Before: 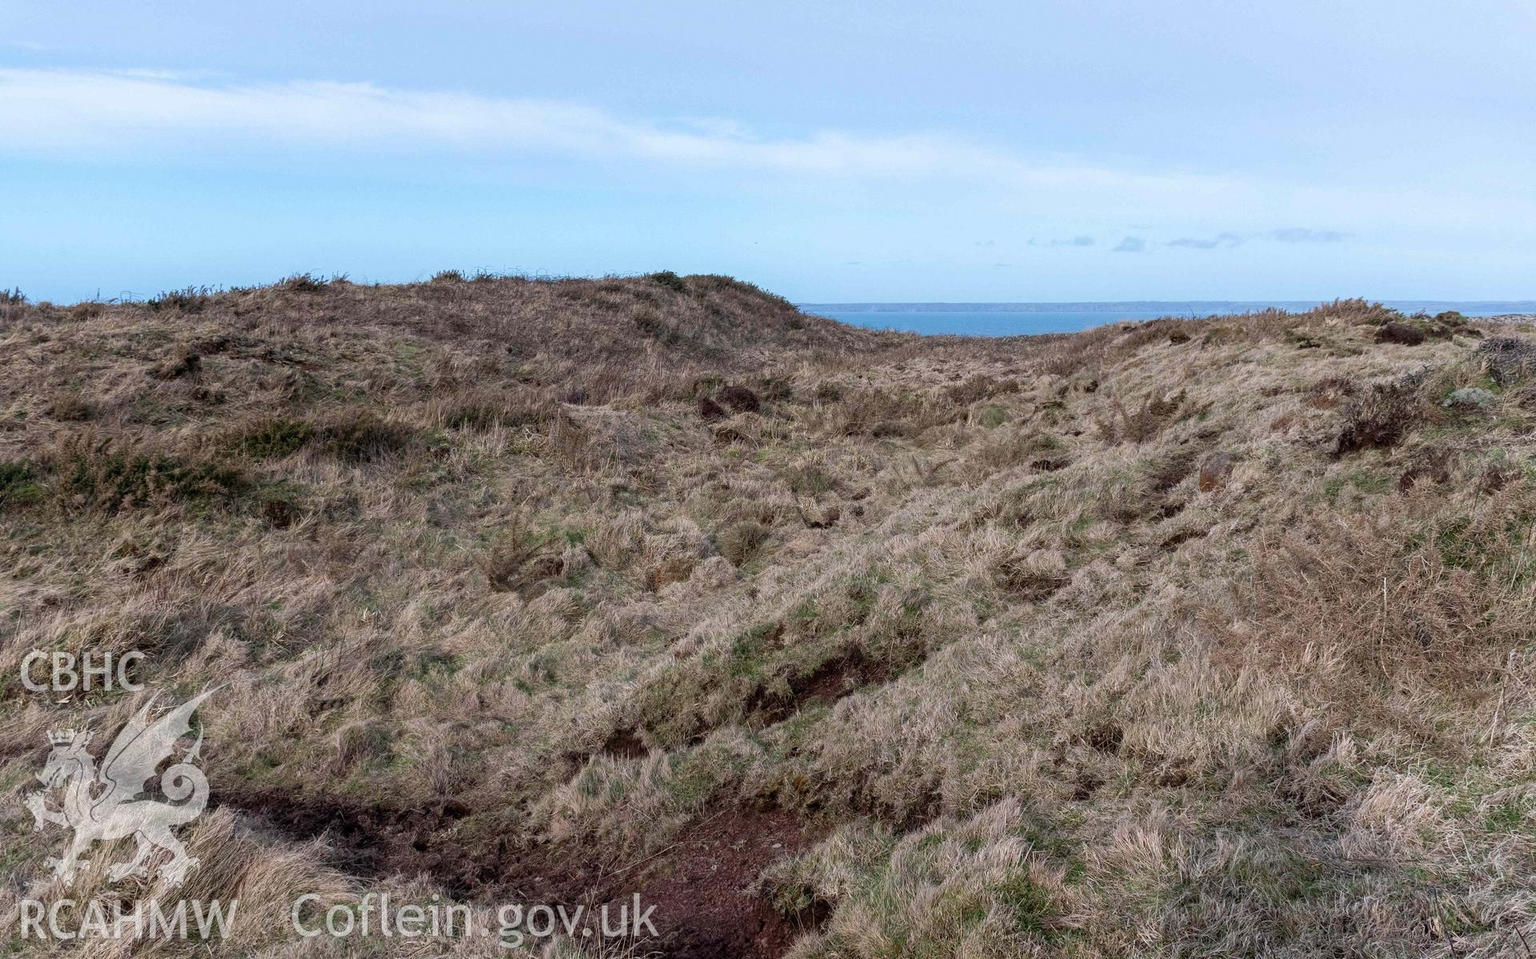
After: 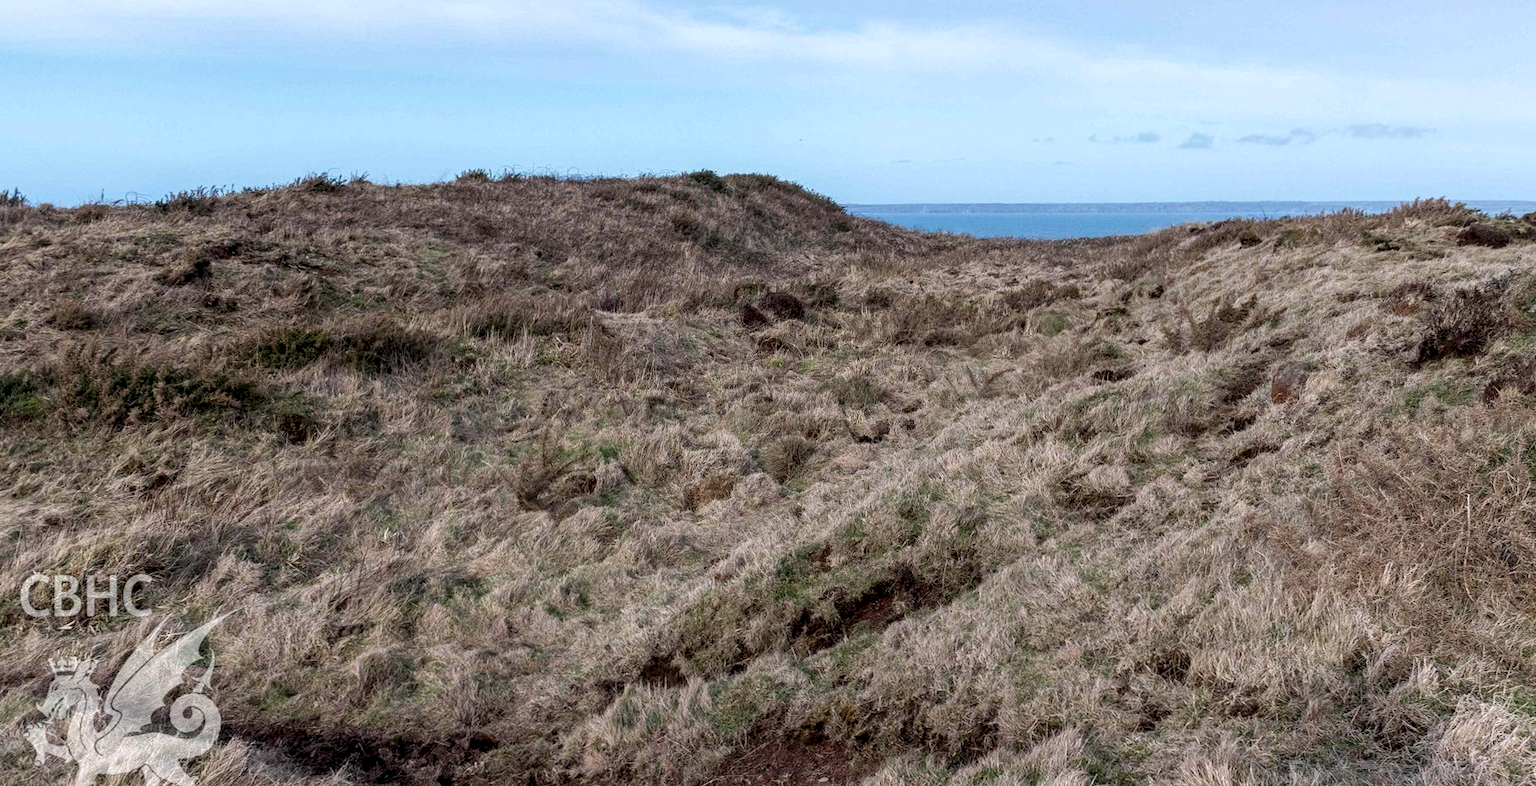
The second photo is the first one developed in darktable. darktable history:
local contrast: highlights 89%, shadows 81%
crop and rotate: angle 0.078°, top 11.53%, right 5.526%, bottom 10.994%
